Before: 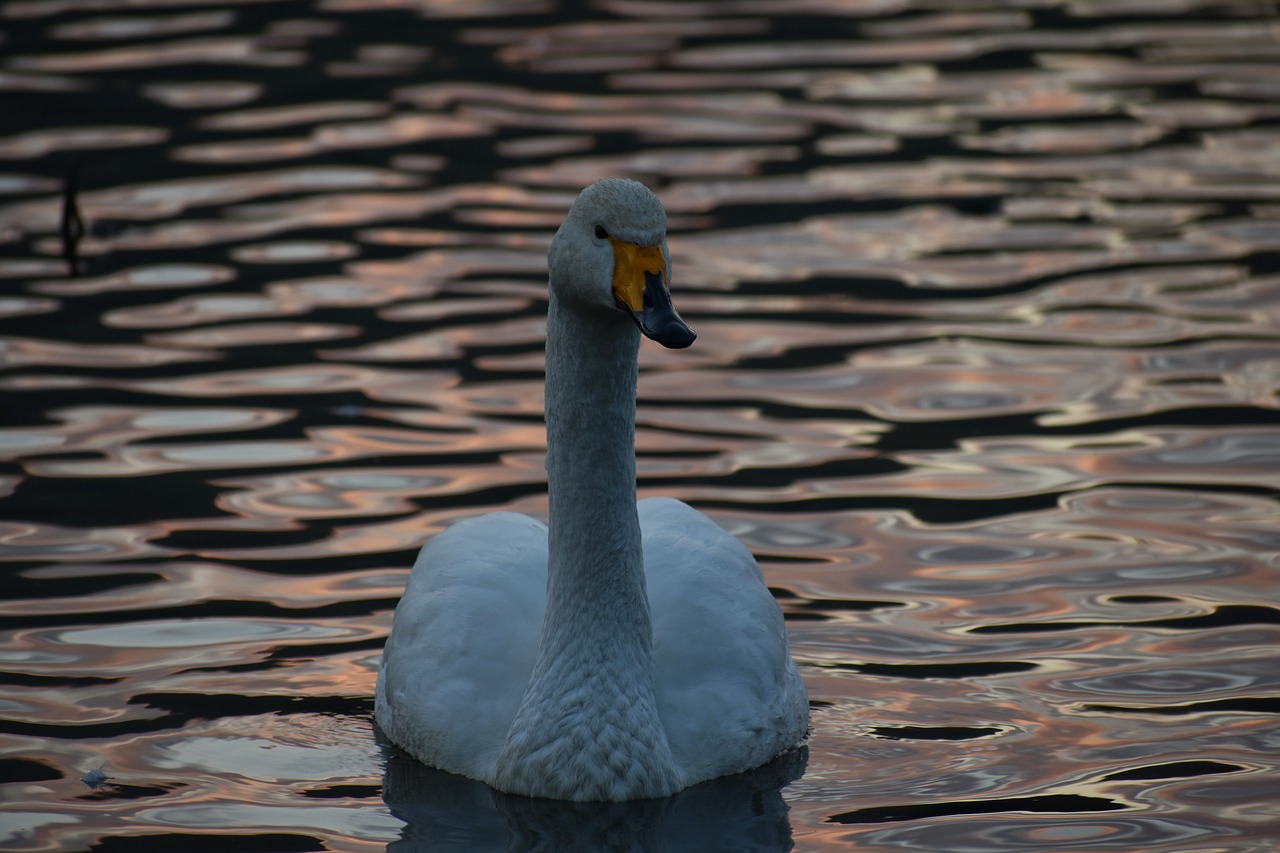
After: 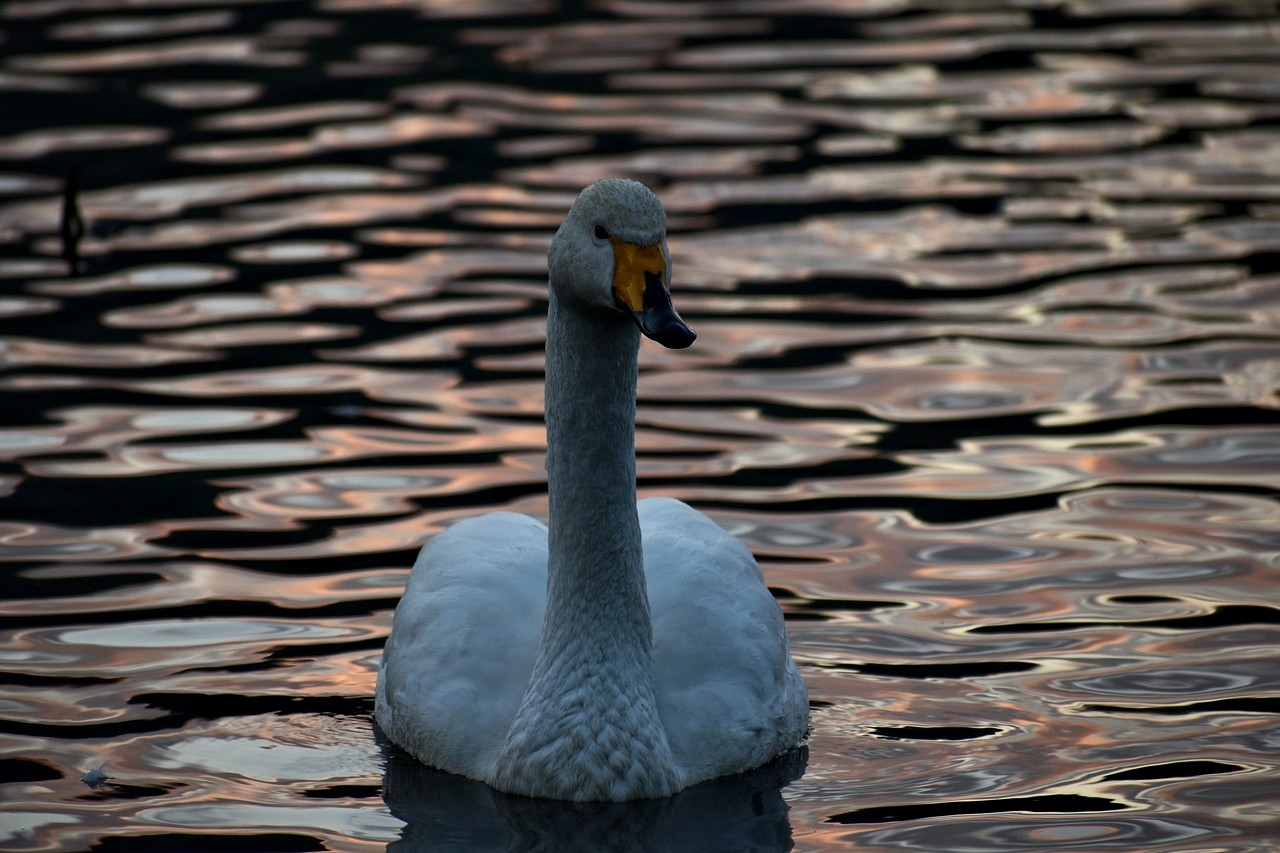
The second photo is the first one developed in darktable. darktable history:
contrast equalizer: octaves 7, y [[0.6 ×6], [0.55 ×6], [0 ×6], [0 ×6], [0 ×6]], mix 0.3
tone equalizer: -8 EV -0.417 EV, -7 EV -0.389 EV, -6 EV -0.333 EV, -5 EV -0.222 EV, -3 EV 0.222 EV, -2 EV 0.333 EV, -1 EV 0.389 EV, +0 EV 0.417 EV, edges refinement/feathering 500, mask exposure compensation -1.57 EV, preserve details no
